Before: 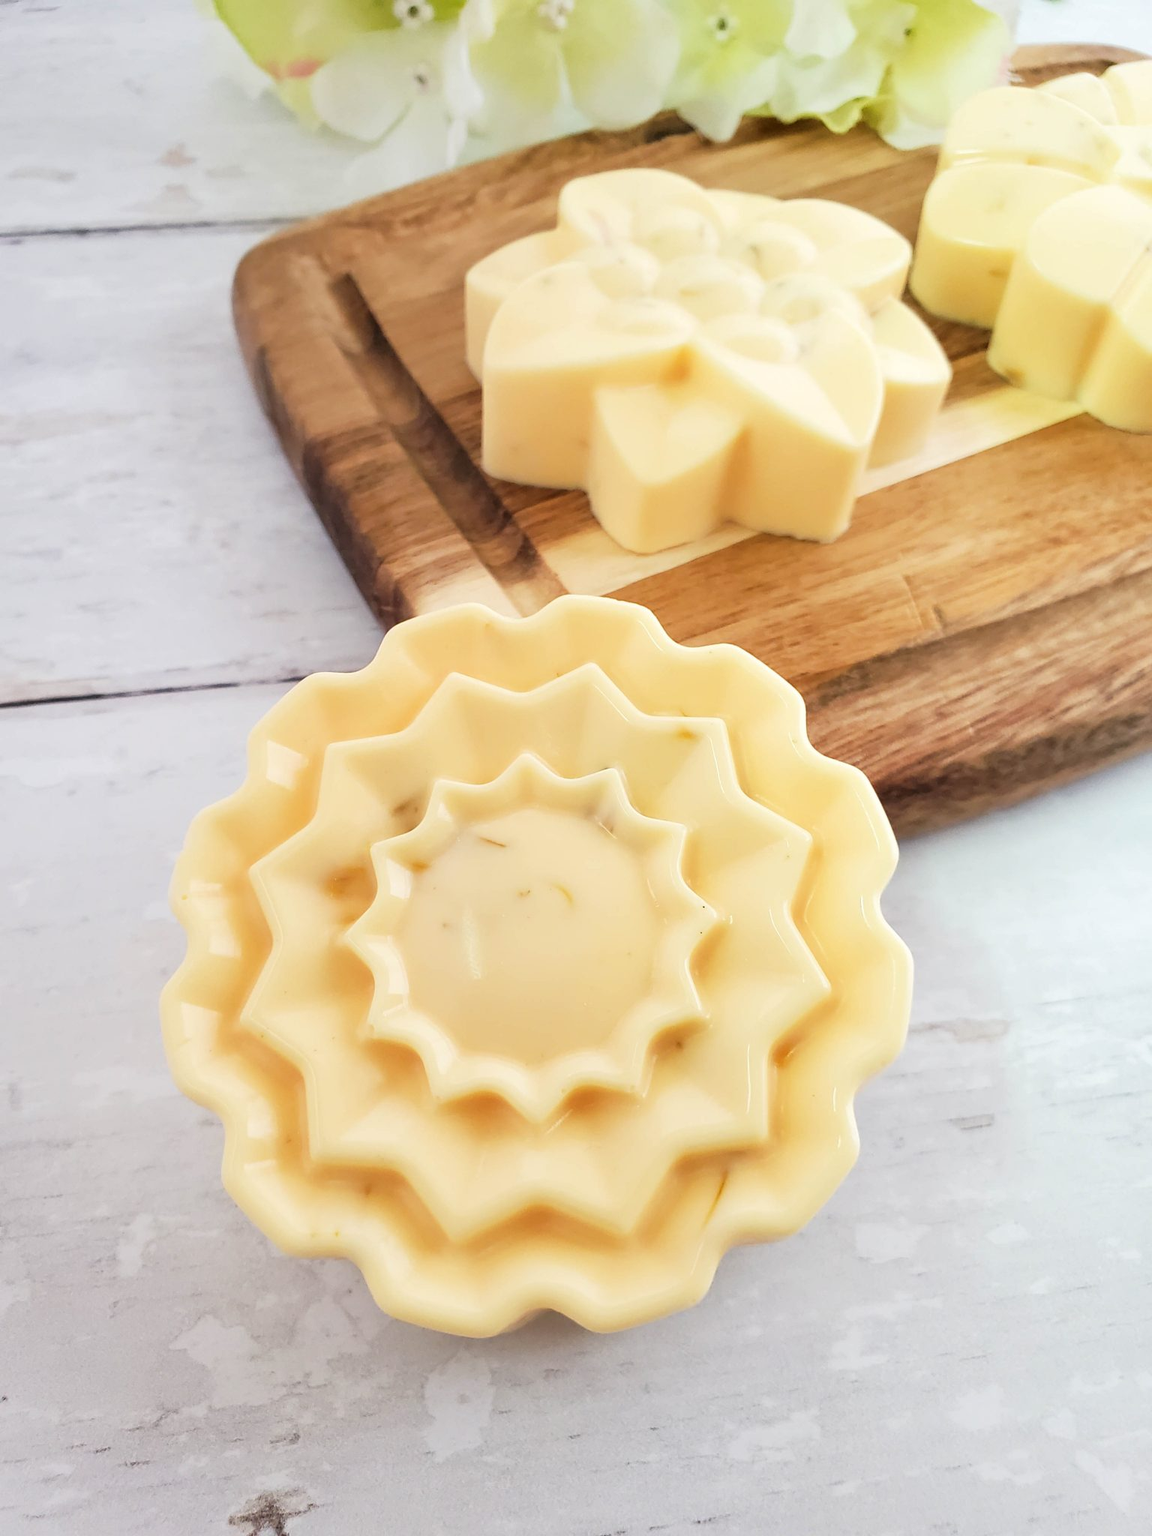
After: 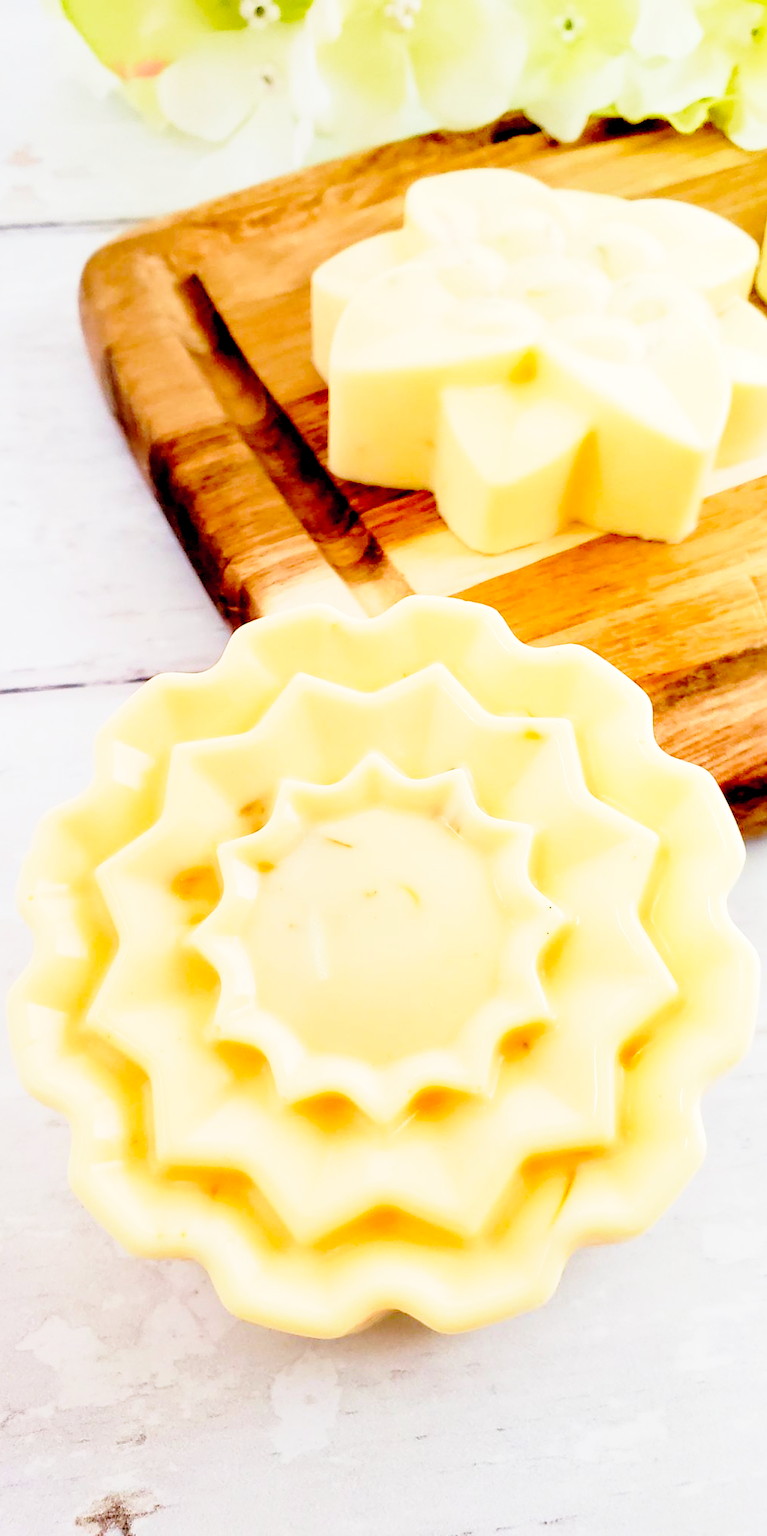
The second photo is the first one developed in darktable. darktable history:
haze removal: strength -0.097, adaptive false
base curve: curves: ch0 [(0, 0) (0.028, 0.03) (0.121, 0.232) (0.46, 0.748) (0.859, 0.968) (1, 1)], preserve colors none
exposure: black level correction 0.056, exposure -0.034 EV, compensate highlight preservation false
crop and rotate: left 13.352%, right 20.025%
contrast brightness saturation: brightness 0.086, saturation 0.193
velvia: on, module defaults
